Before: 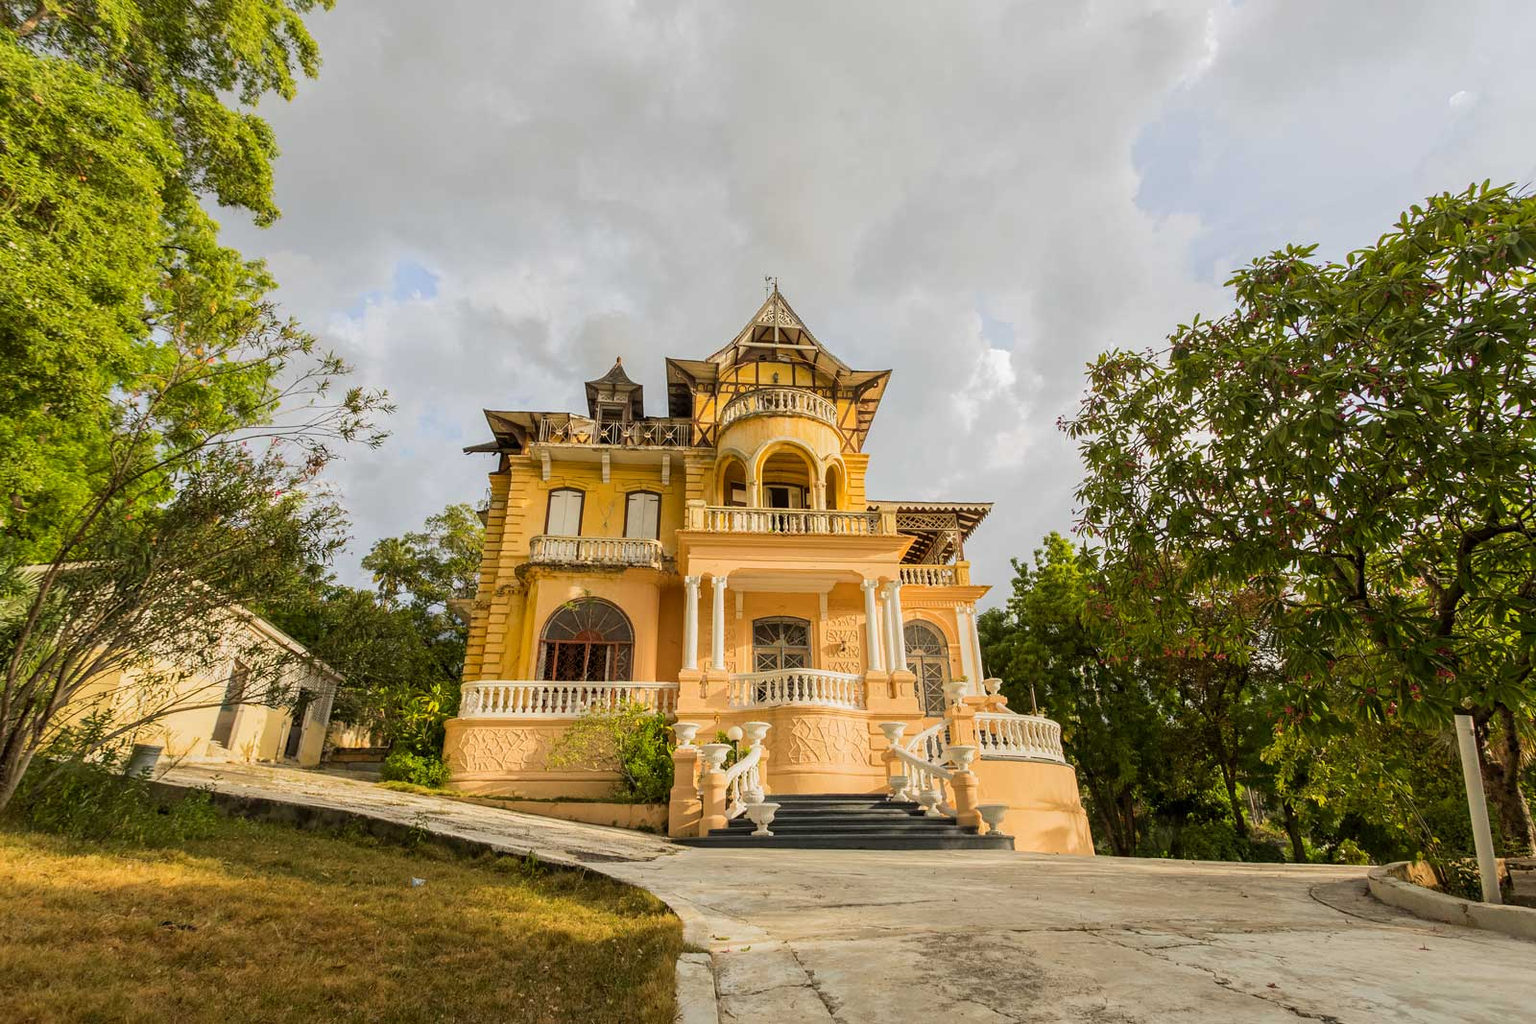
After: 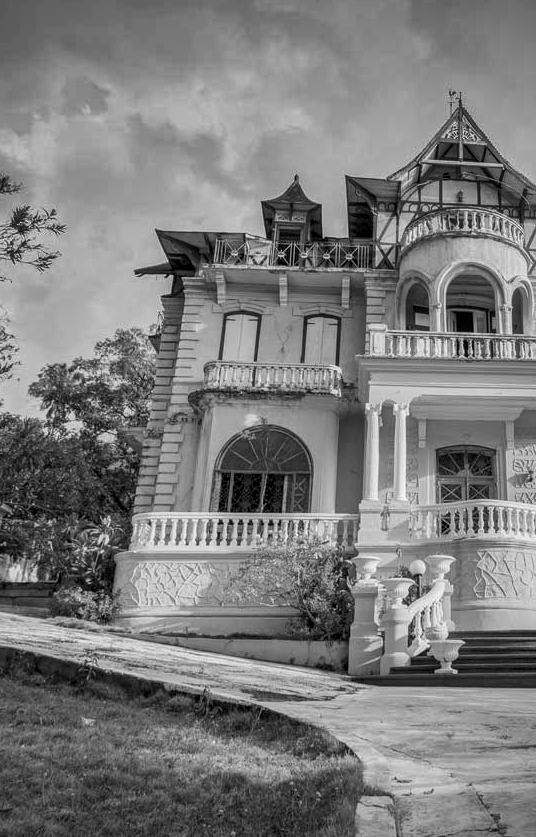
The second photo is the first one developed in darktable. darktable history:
vignetting: dithering 8-bit output, unbound false
shadows and highlights: shadows 20.91, highlights -82.73, soften with gaussian
white balance: red 0.926, green 1.003, blue 1.133
local contrast: on, module defaults
monochrome: a 32, b 64, size 2.3
crop and rotate: left 21.77%, top 18.528%, right 44.676%, bottom 2.997%
